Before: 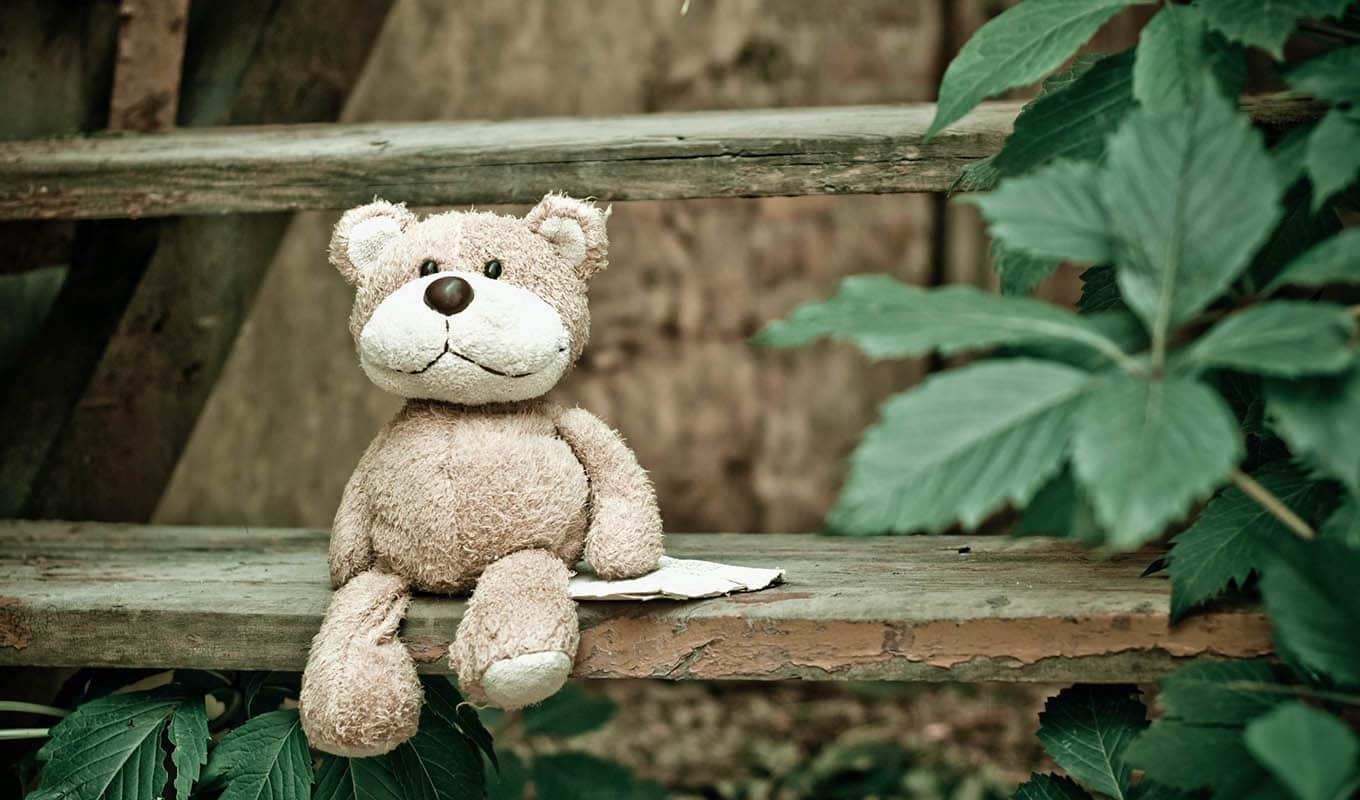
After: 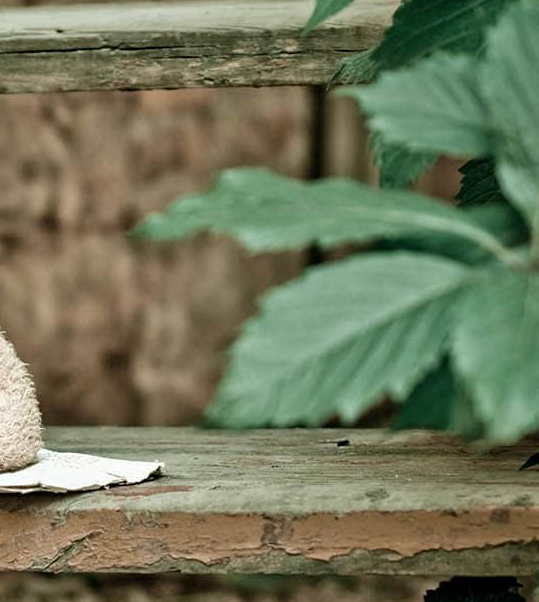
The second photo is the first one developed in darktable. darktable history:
local contrast: mode bilateral grid, contrast 15, coarseness 36, detail 105%, midtone range 0.2
crop: left 45.721%, top 13.393%, right 14.118%, bottom 10.01%
exposure: black level correction 0.001, exposure 0.014 EV, compensate highlight preservation false
